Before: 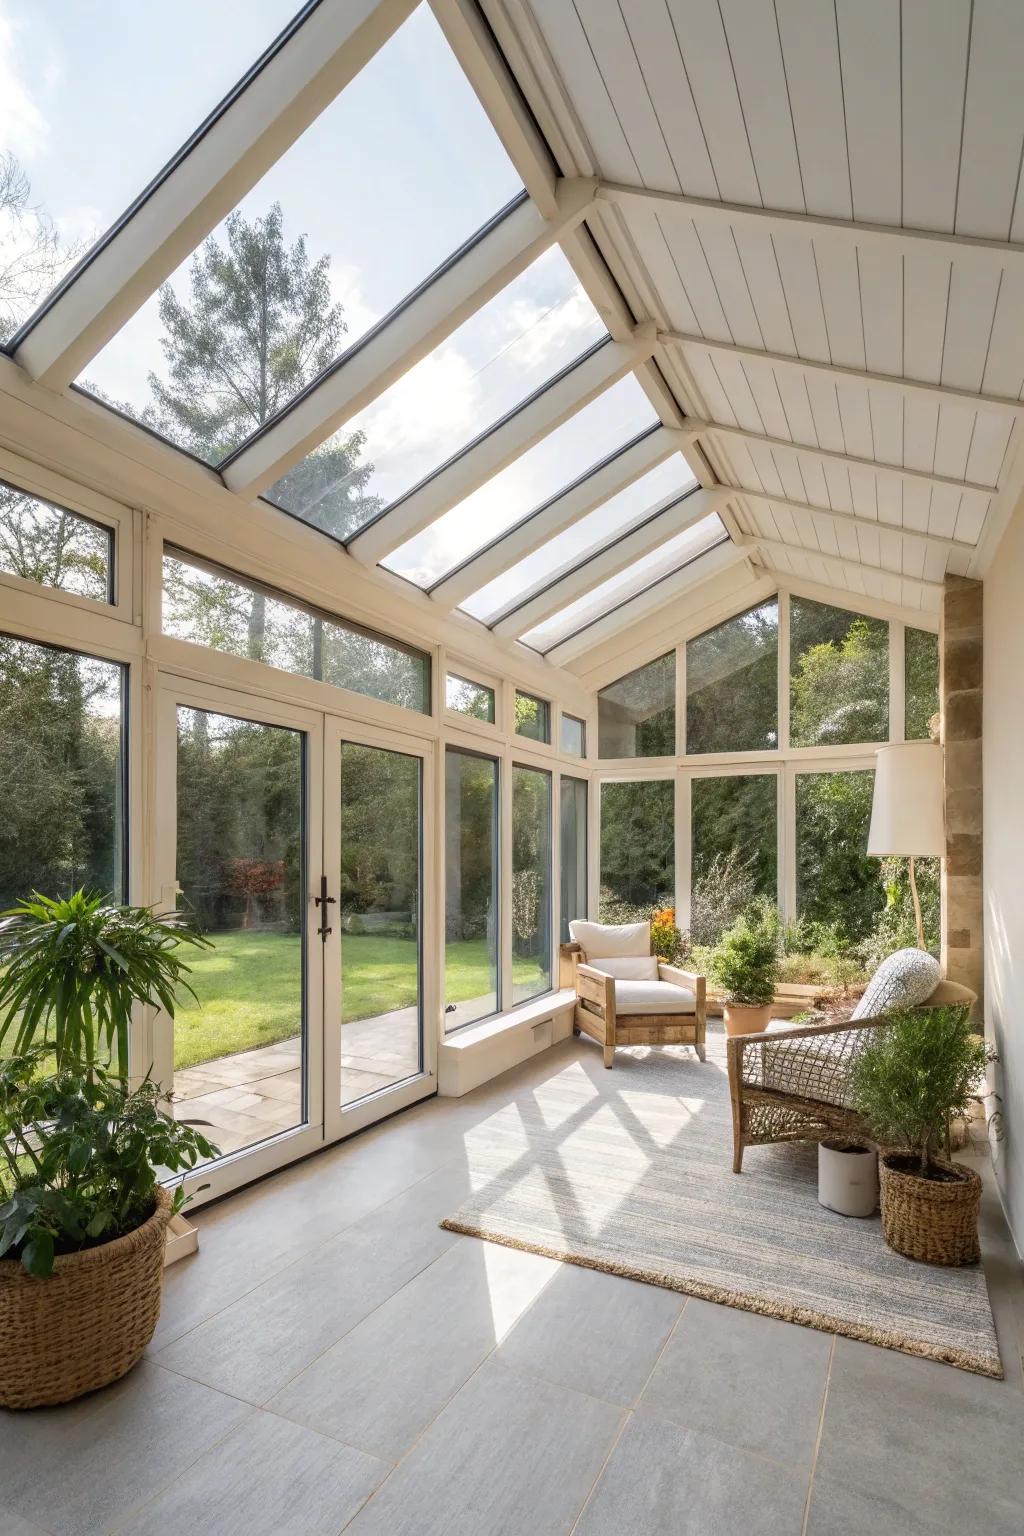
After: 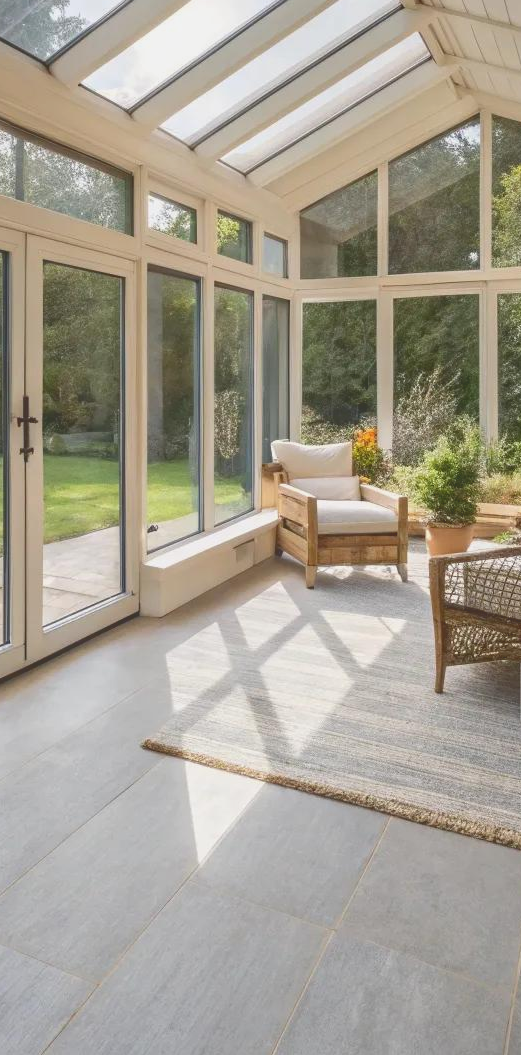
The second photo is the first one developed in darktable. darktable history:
tone curve: curves: ch0 [(0, 0.211) (0.15, 0.25) (1, 0.953)], color space Lab, independent channels, preserve colors none
crop and rotate: left 29.191%, top 31.252%, right 19.836%
